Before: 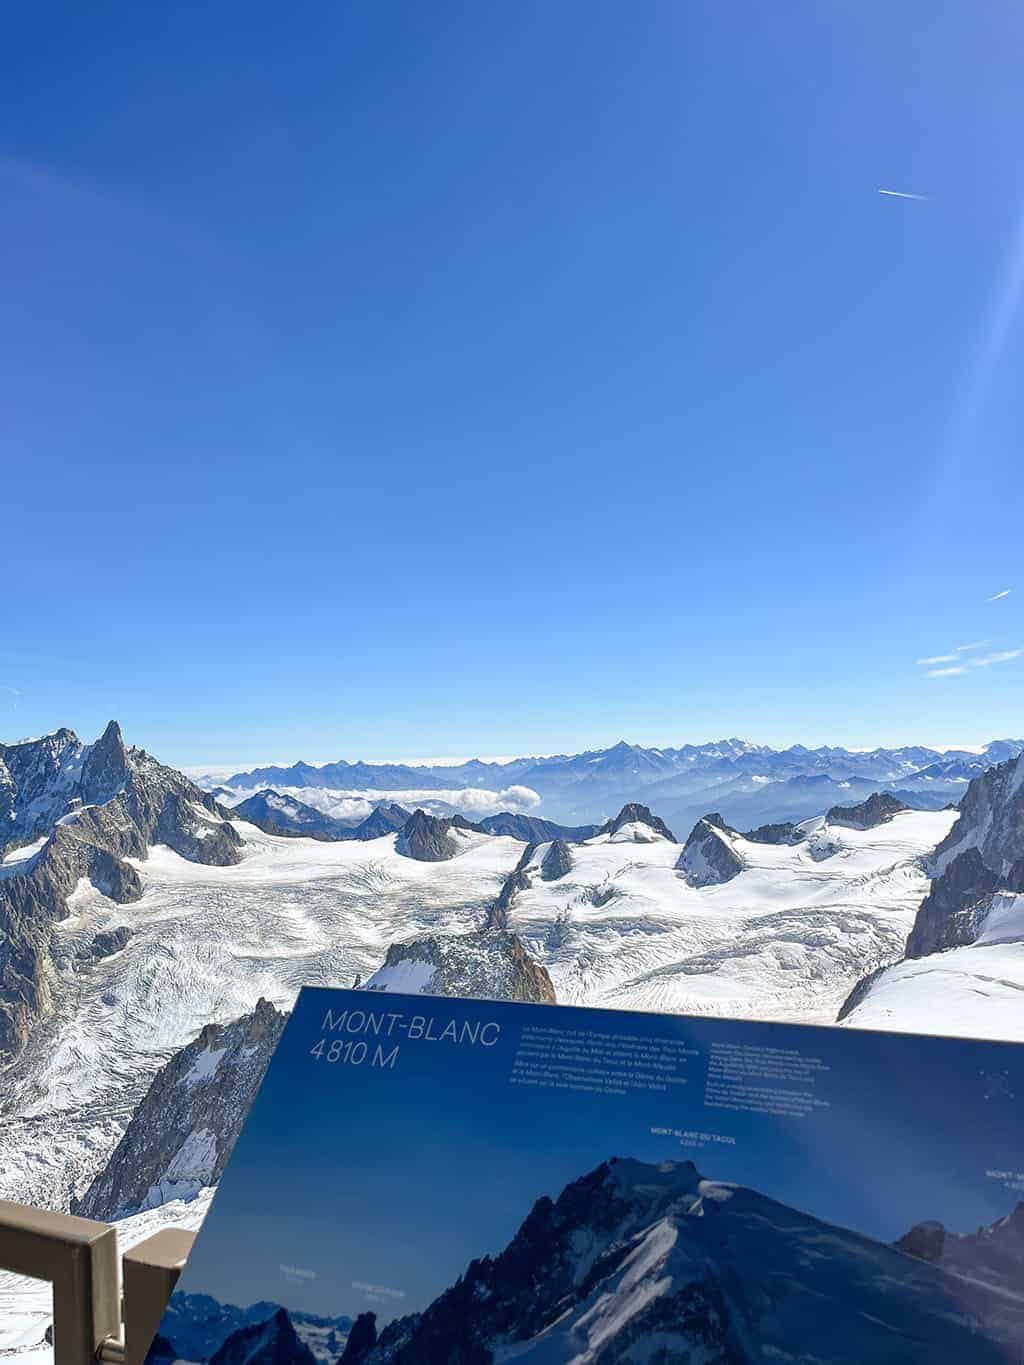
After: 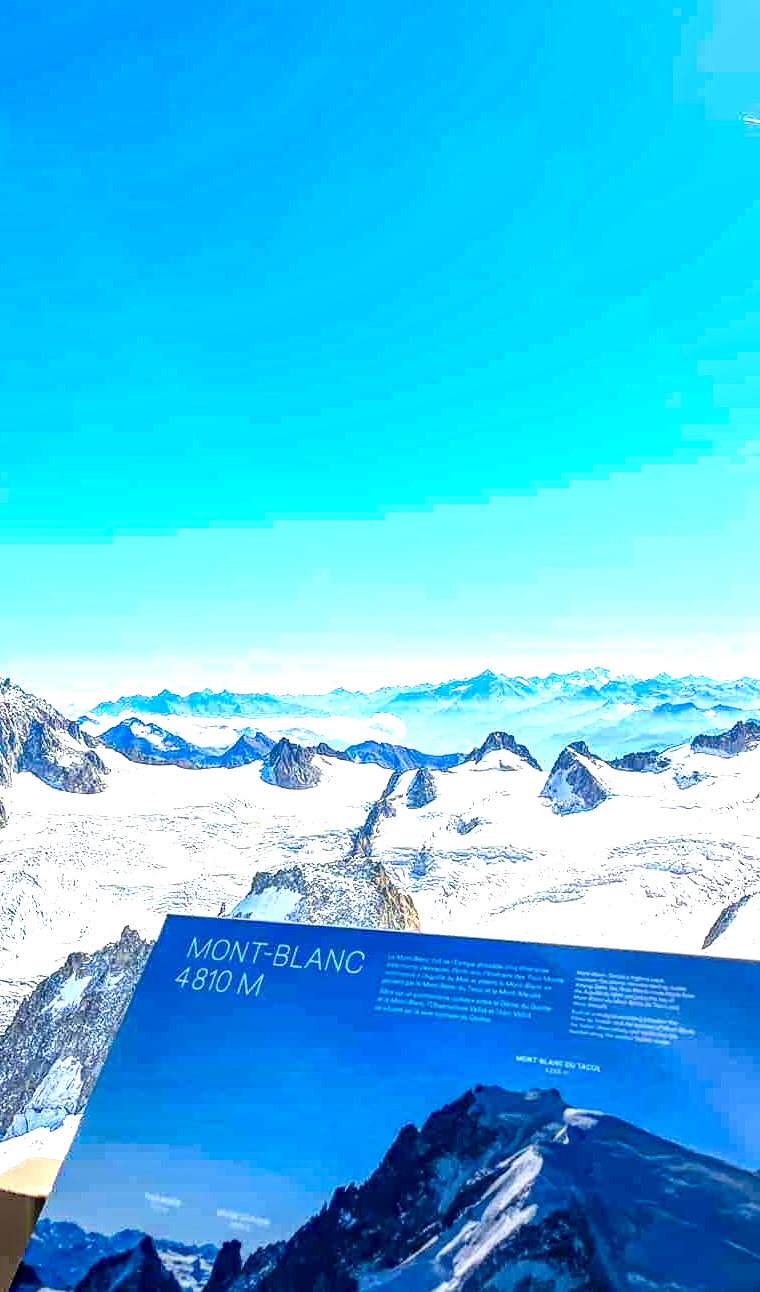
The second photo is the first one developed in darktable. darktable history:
crop and rotate: left 13.223%, top 5.303%, right 12.54%
shadows and highlights: shadows 37.14, highlights -26.65, soften with gaussian
haze removal: compatibility mode true, adaptive false
tone equalizer: -8 EV -0.766 EV, -7 EV -0.714 EV, -6 EV -0.632 EV, -5 EV -0.374 EV, -3 EV 0.391 EV, -2 EV 0.6 EV, -1 EV 0.69 EV, +0 EV 0.732 EV
contrast brightness saturation: contrast 0.09, saturation 0.28
local contrast: detail 130%
exposure: black level correction 0, exposure 0.892 EV, compensate exposure bias true, compensate highlight preservation false
